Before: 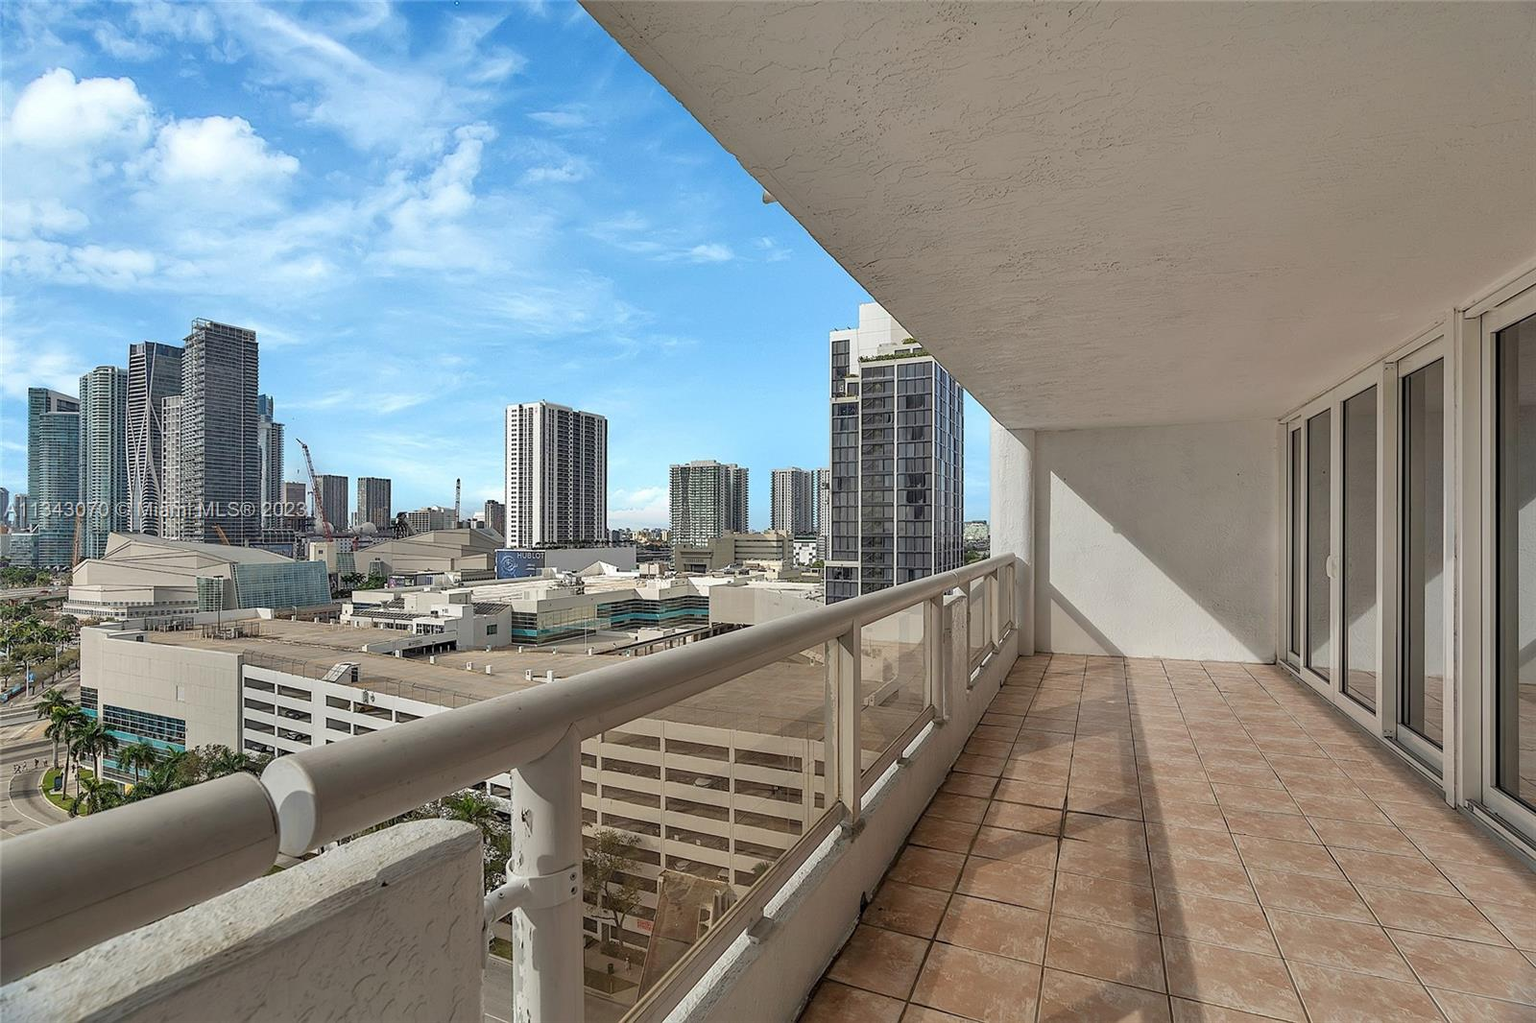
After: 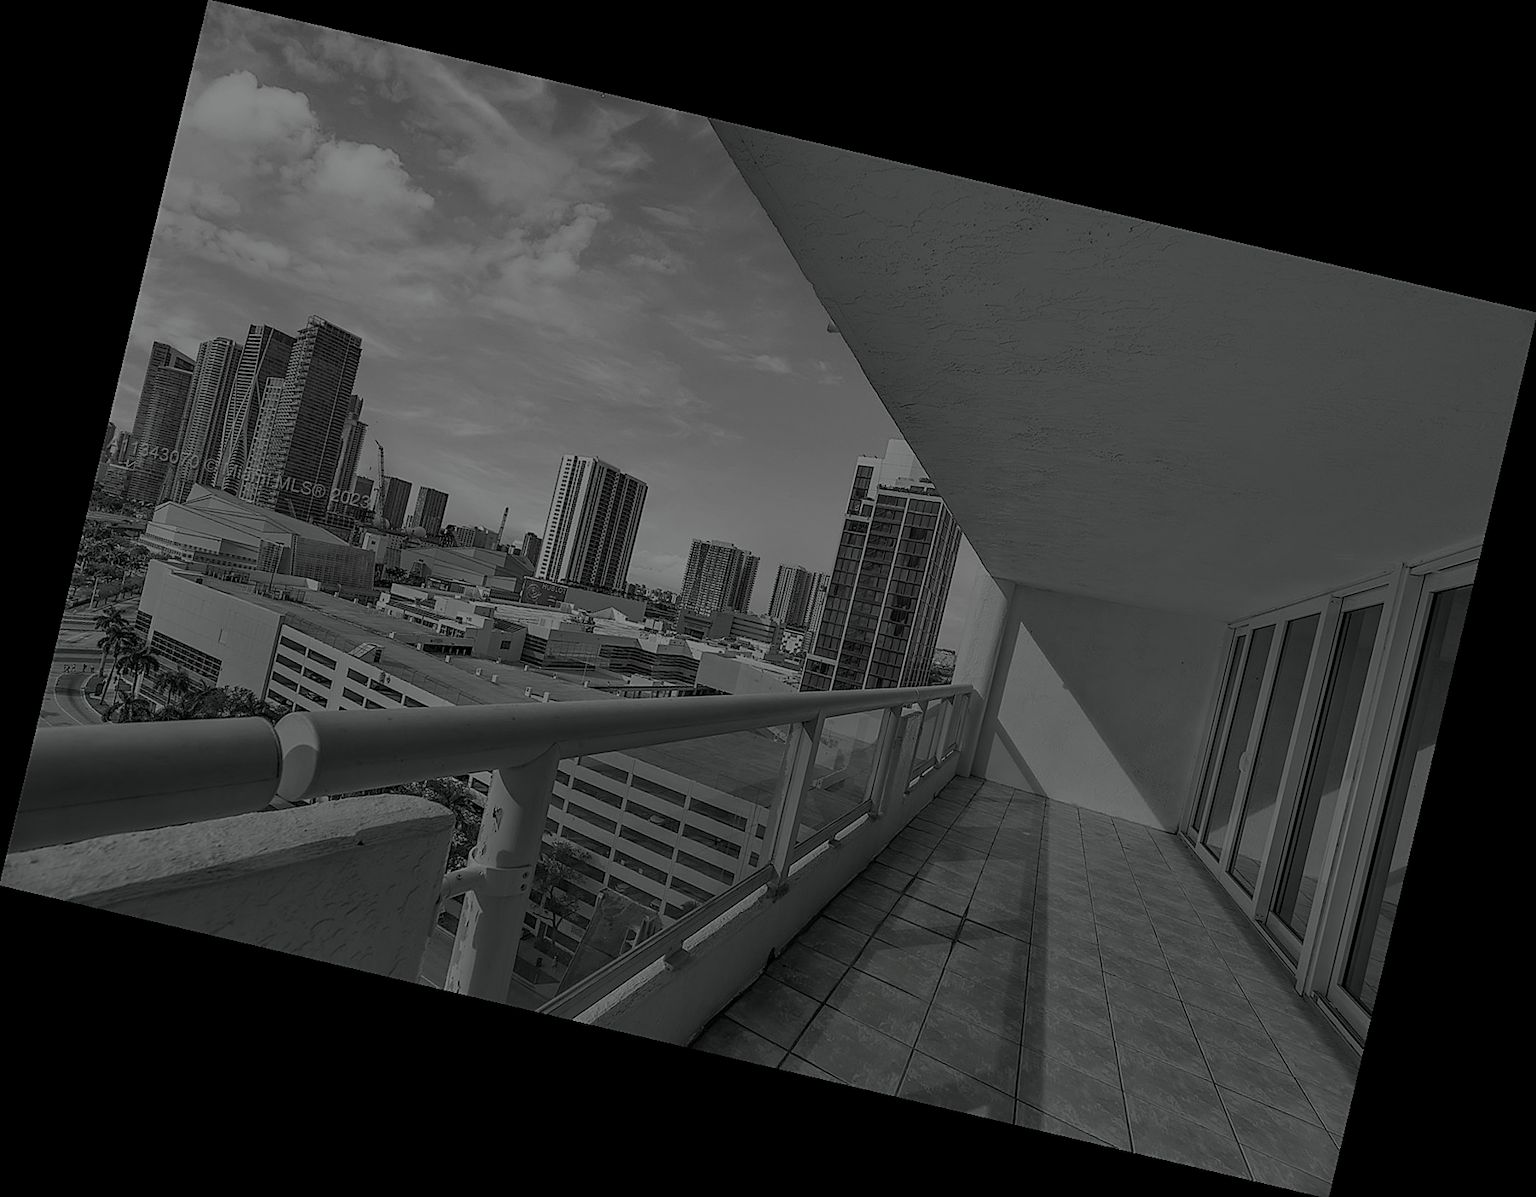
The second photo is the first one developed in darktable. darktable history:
rotate and perspective: rotation 13.27°, automatic cropping off
color correction: highlights a* -20.08, highlights b* 9.8, shadows a* -20.4, shadows b* -10.76
exposure: compensate exposure bias true, compensate highlight preservation false
color zones: curves: ch0 [(0, 0.497) (0.096, 0.361) (0.221, 0.538) (0.429, 0.5) (0.571, 0.5) (0.714, 0.5) (0.857, 0.5) (1, 0.497)]; ch1 [(0, 0.5) (0.143, 0.5) (0.257, -0.002) (0.429, 0.04) (0.571, -0.001) (0.714, -0.015) (0.857, 0.024) (1, 0.5)]
sharpen: radius 1.864, amount 0.398, threshold 1.271
